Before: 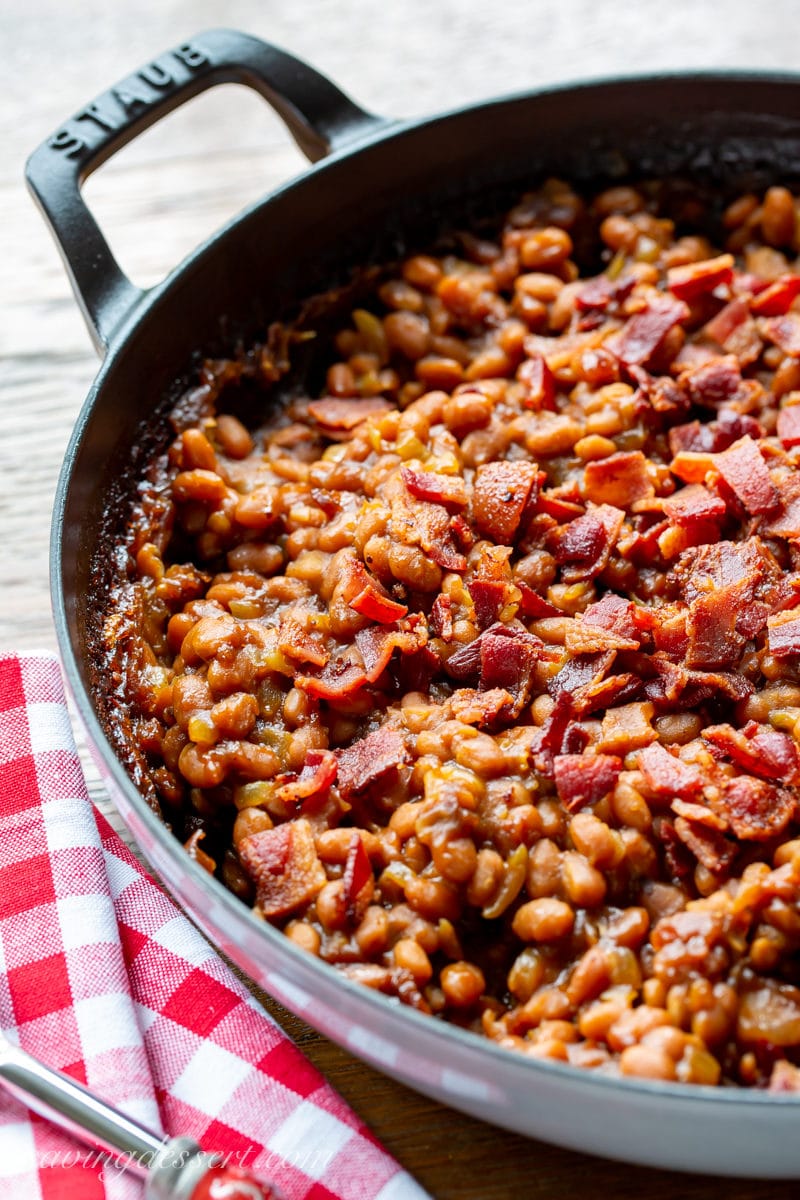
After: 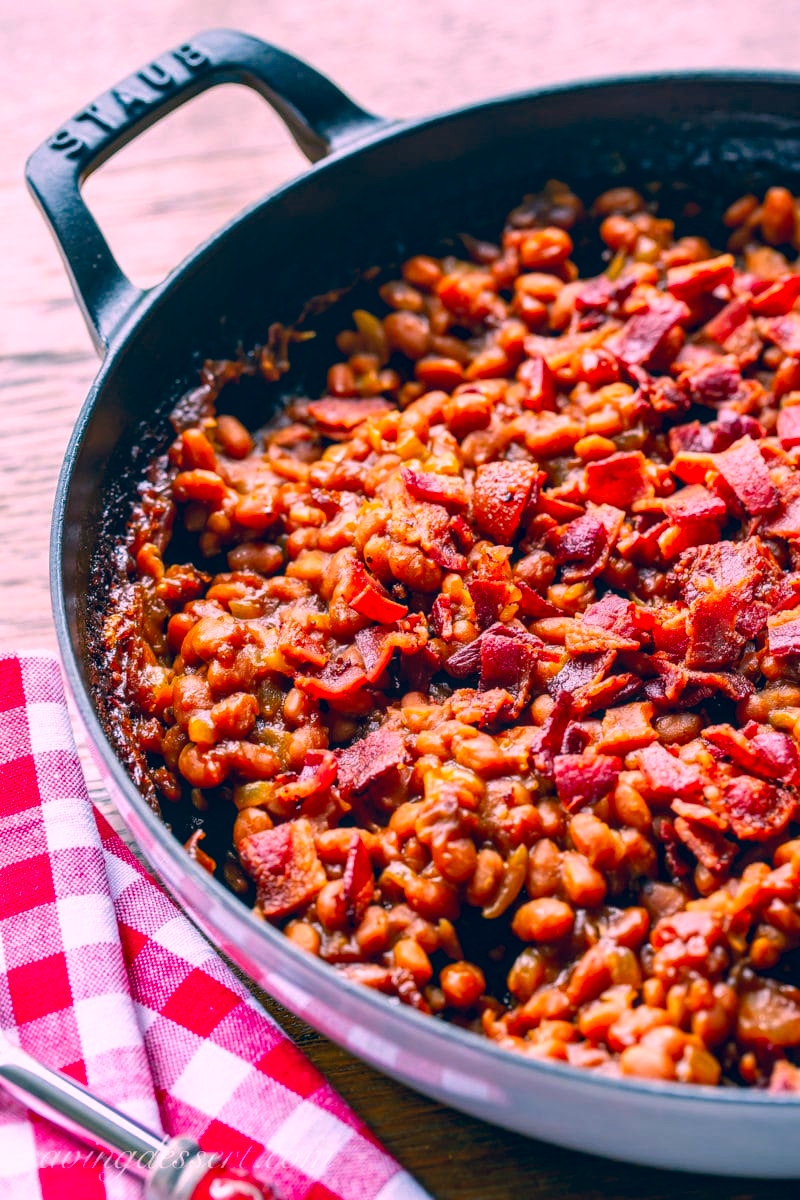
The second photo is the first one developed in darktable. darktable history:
local contrast: on, module defaults
color correction: highlights a* 17.3, highlights b* 0.325, shadows a* -14.91, shadows b* -14.36, saturation 1.47
